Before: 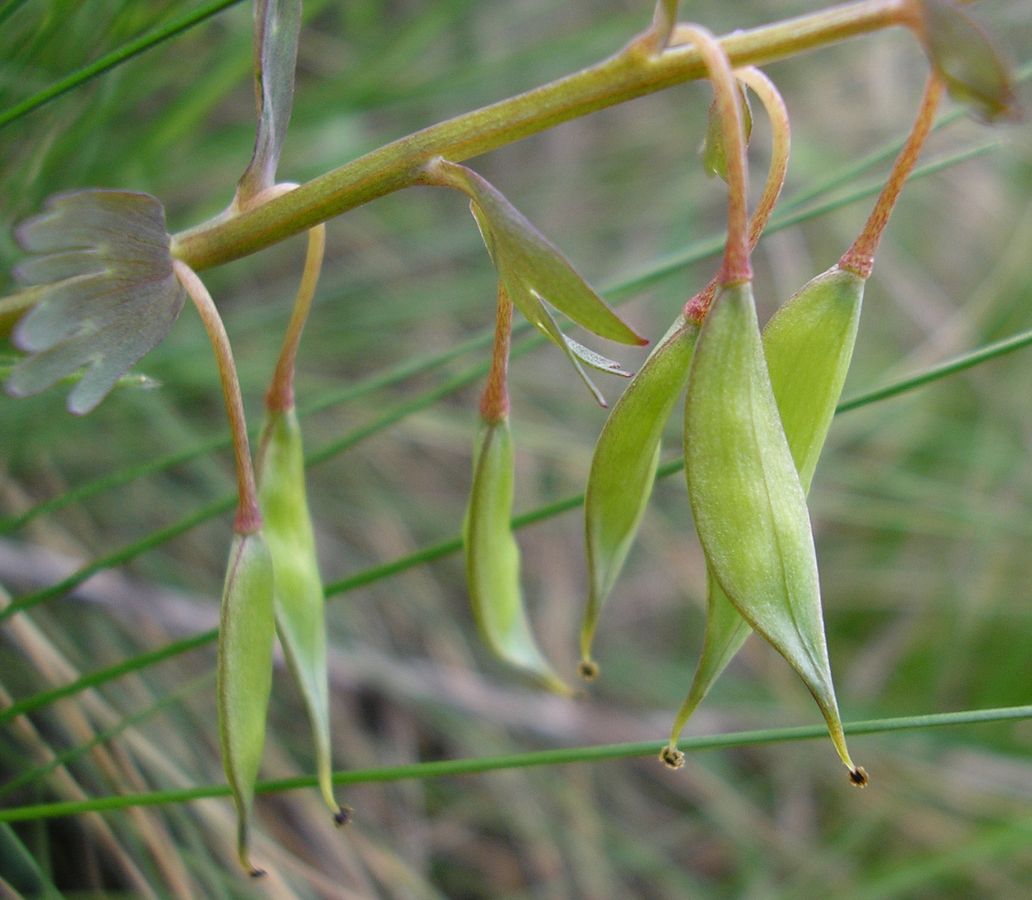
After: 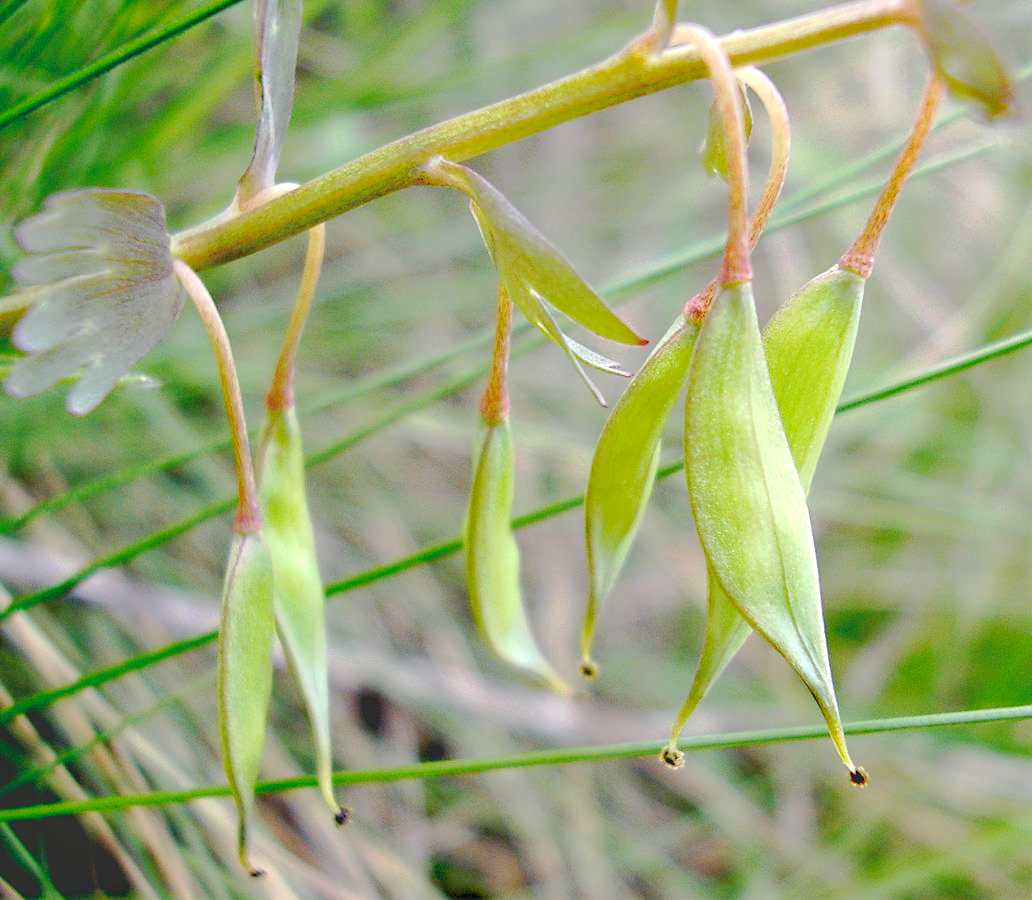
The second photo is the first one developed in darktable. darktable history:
base curve: curves: ch0 [(0.065, 0.026) (0.236, 0.358) (0.53, 0.546) (0.777, 0.841) (0.924, 0.992)], fusion 1, preserve colors none
